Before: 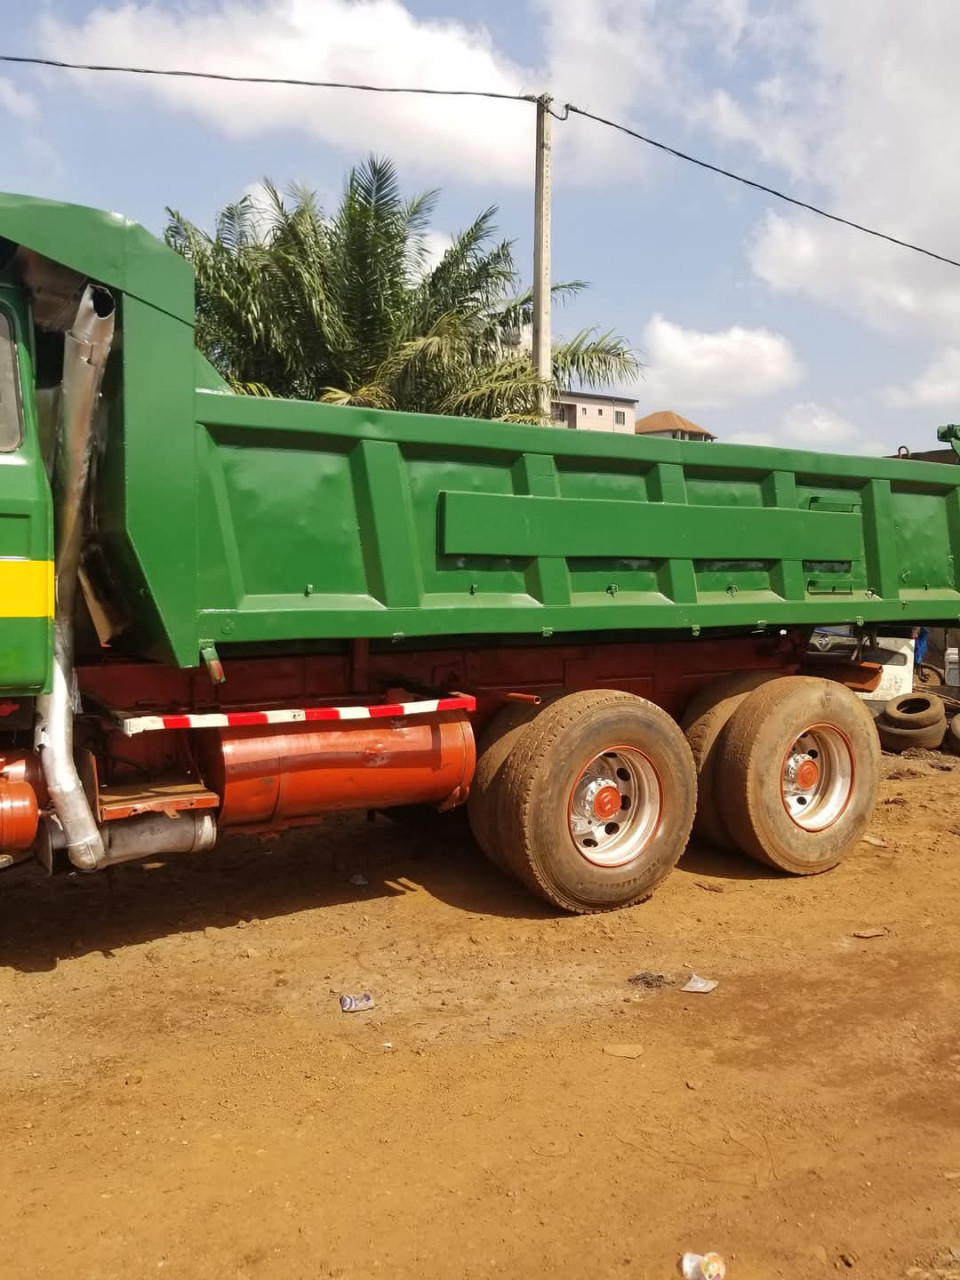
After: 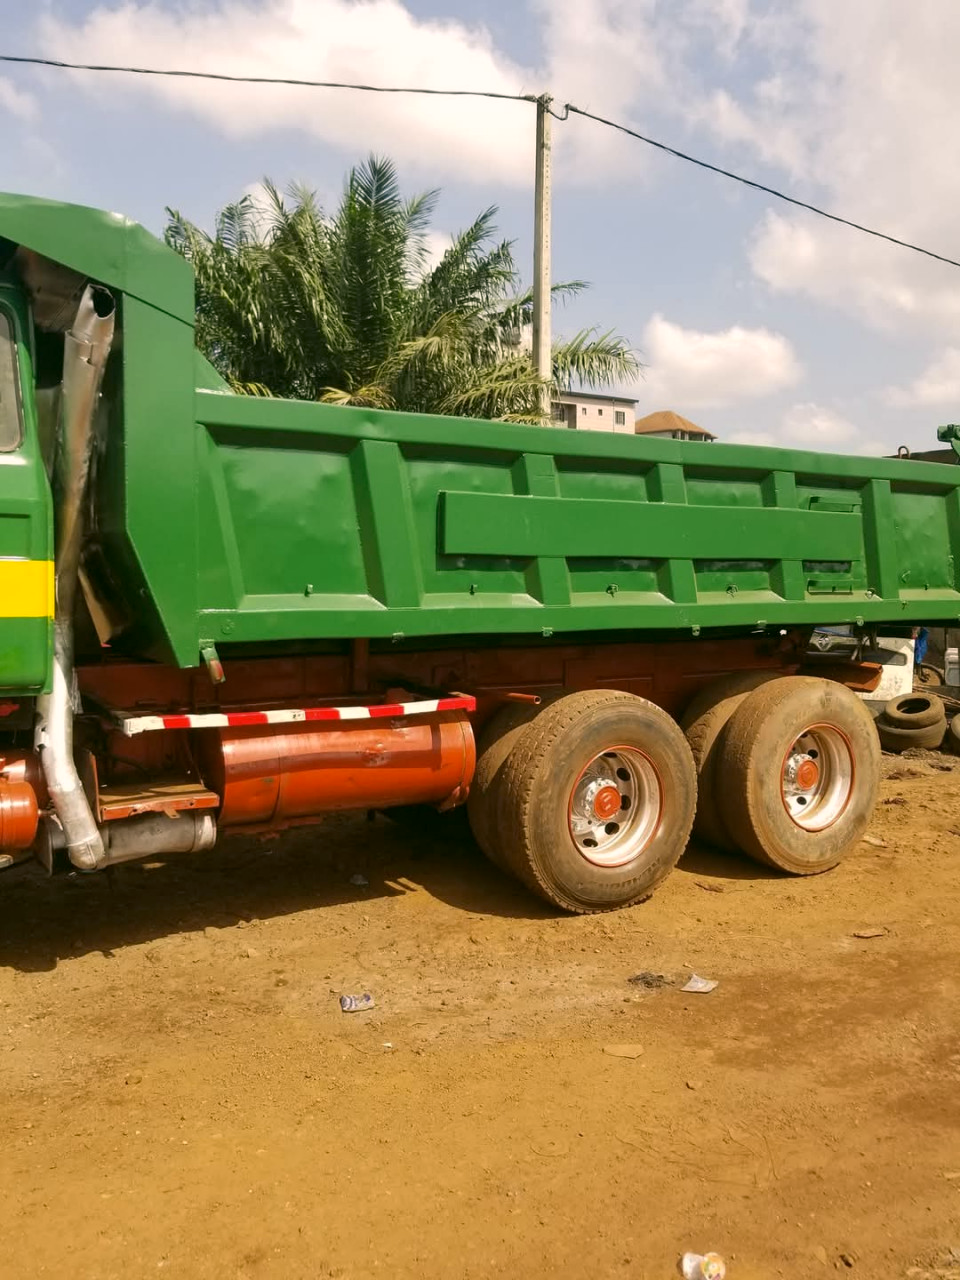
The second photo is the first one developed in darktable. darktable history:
color correction: highlights a* 3.94, highlights b* 4.98, shadows a* -7.32, shadows b* 4.83
